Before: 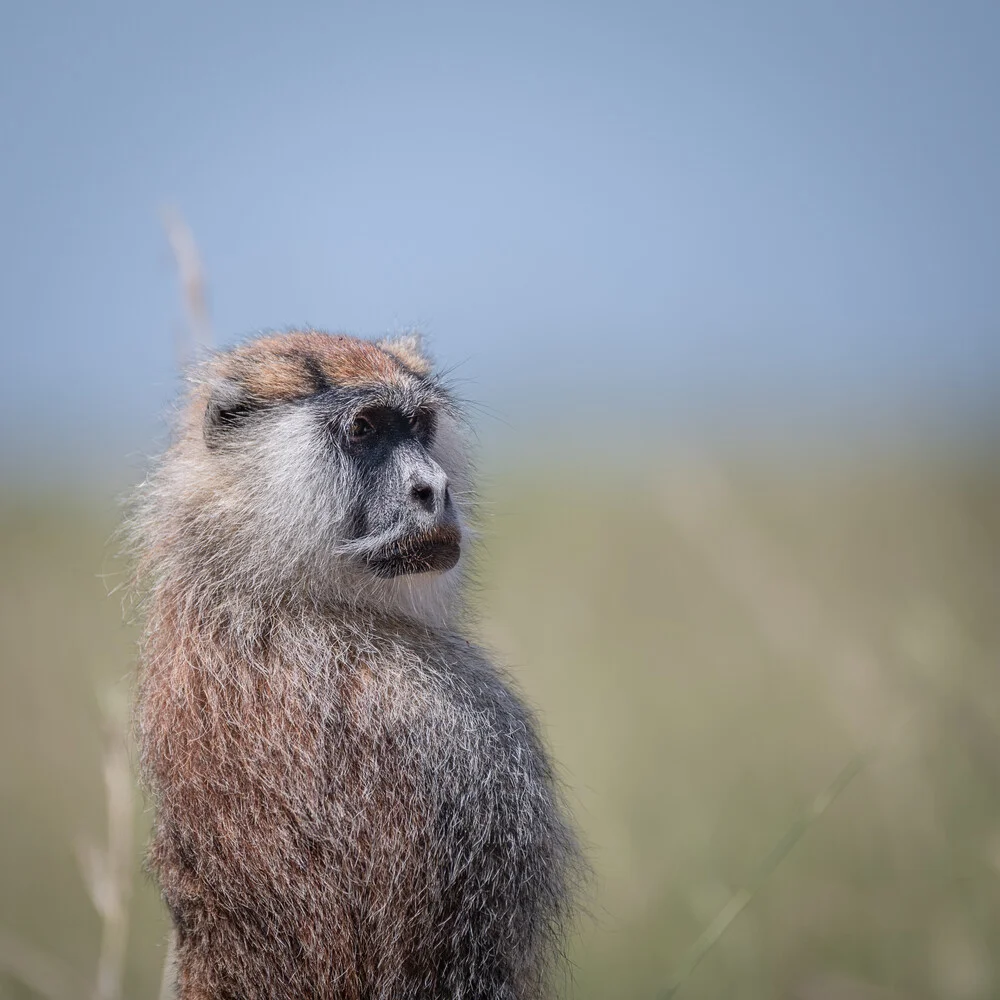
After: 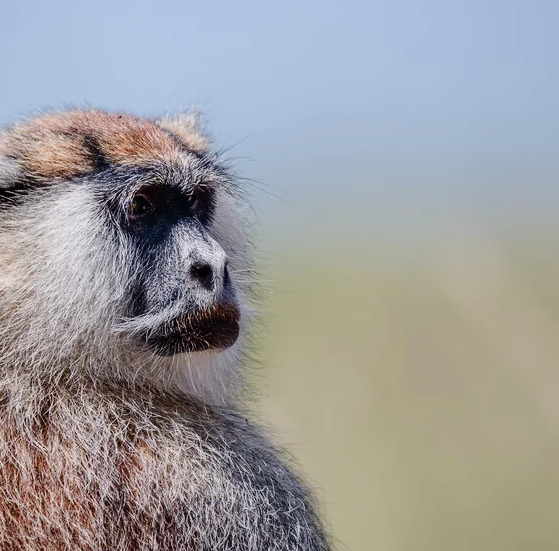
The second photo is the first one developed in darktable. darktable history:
crop and rotate: left 22.154%, top 22.217%, right 21.933%, bottom 22.645%
tone curve: curves: ch0 [(0, 0) (0.003, 0.001) (0.011, 0.004) (0.025, 0.013) (0.044, 0.022) (0.069, 0.035) (0.1, 0.053) (0.136, 0.088) (0.177, 0.149) (0.224, 0.213) (0.277, 0.293) (0.335, 0.381) (0.399, 0.463) (0.468, 0.546) (0.543, 0.616) (0.623, 0.693) (0.709, 0.766) (0.801, 0.843) (0.898, 0.921) (1, 1)], preserve colors none
contrast brightness saturation: contrast 0.134, brightness -0.047, saturation 0.155
exposure: exposure -0.157 EV, compensate exposure bias true, compensate highlight preservation false
